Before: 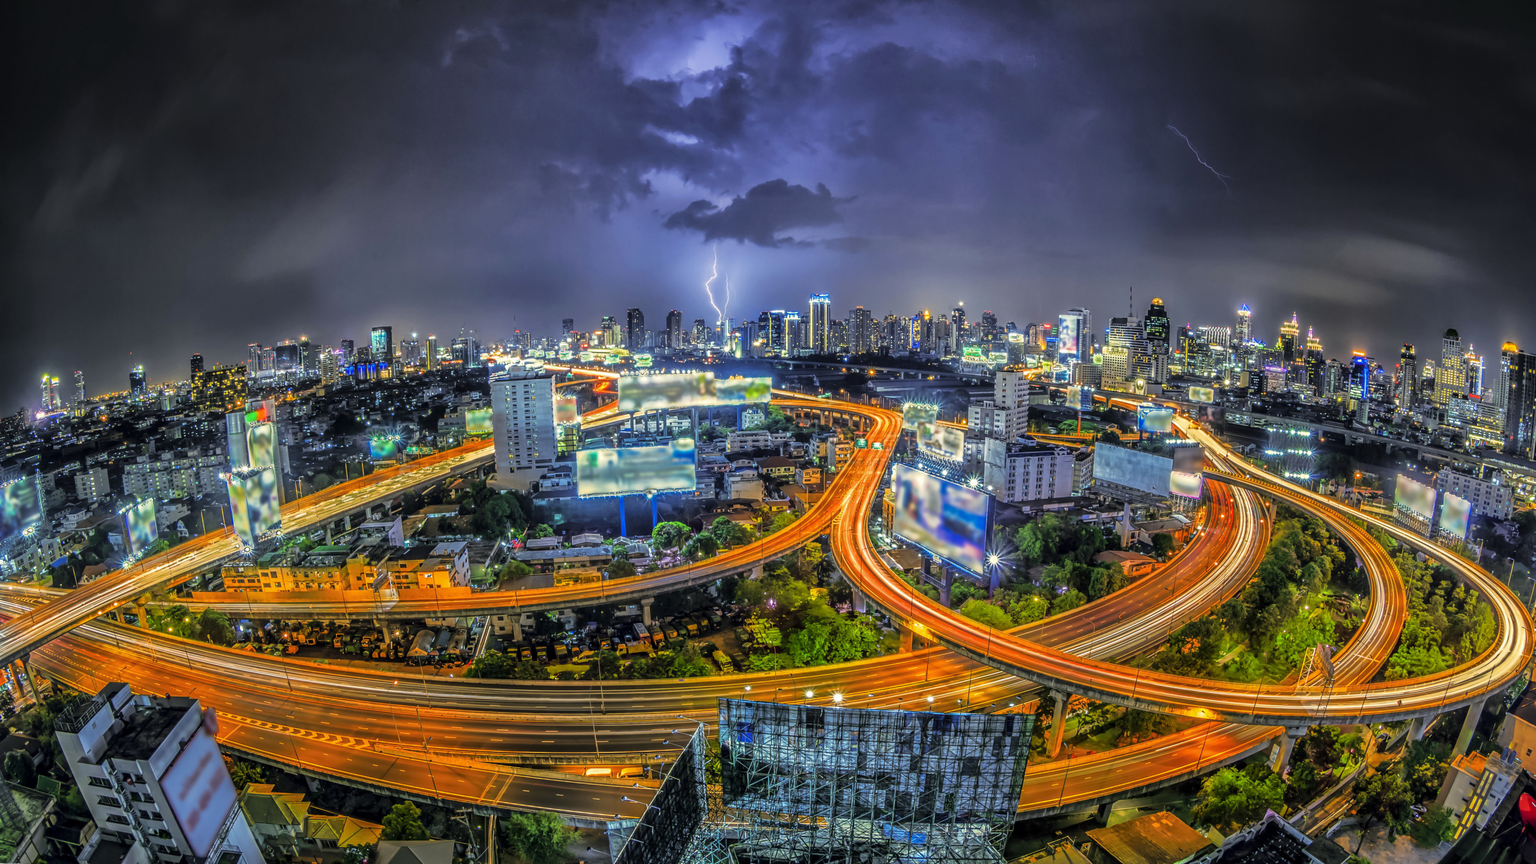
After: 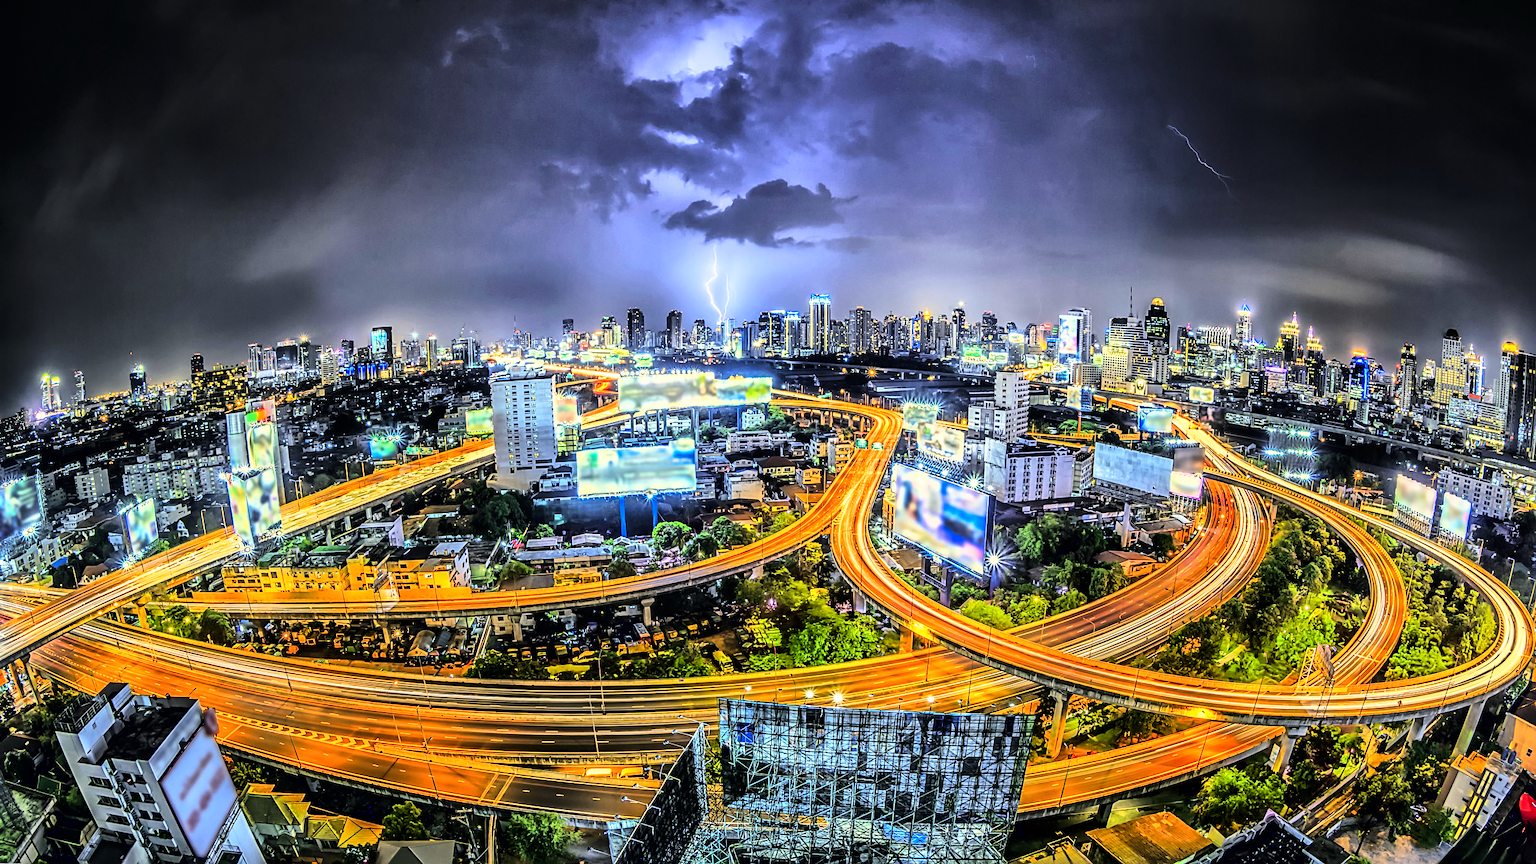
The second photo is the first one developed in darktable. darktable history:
base curve: curves: ch0 [(0, 0) (0.007, 0.004) (0.027, 0.03) (0.046, 0.07) (0.207, 0.54) (0.442, 0.872) (0.673, 0.972) (1, 1)]
contrast brightness saturation: brightness -0.087
sharpen: on, module defaults
